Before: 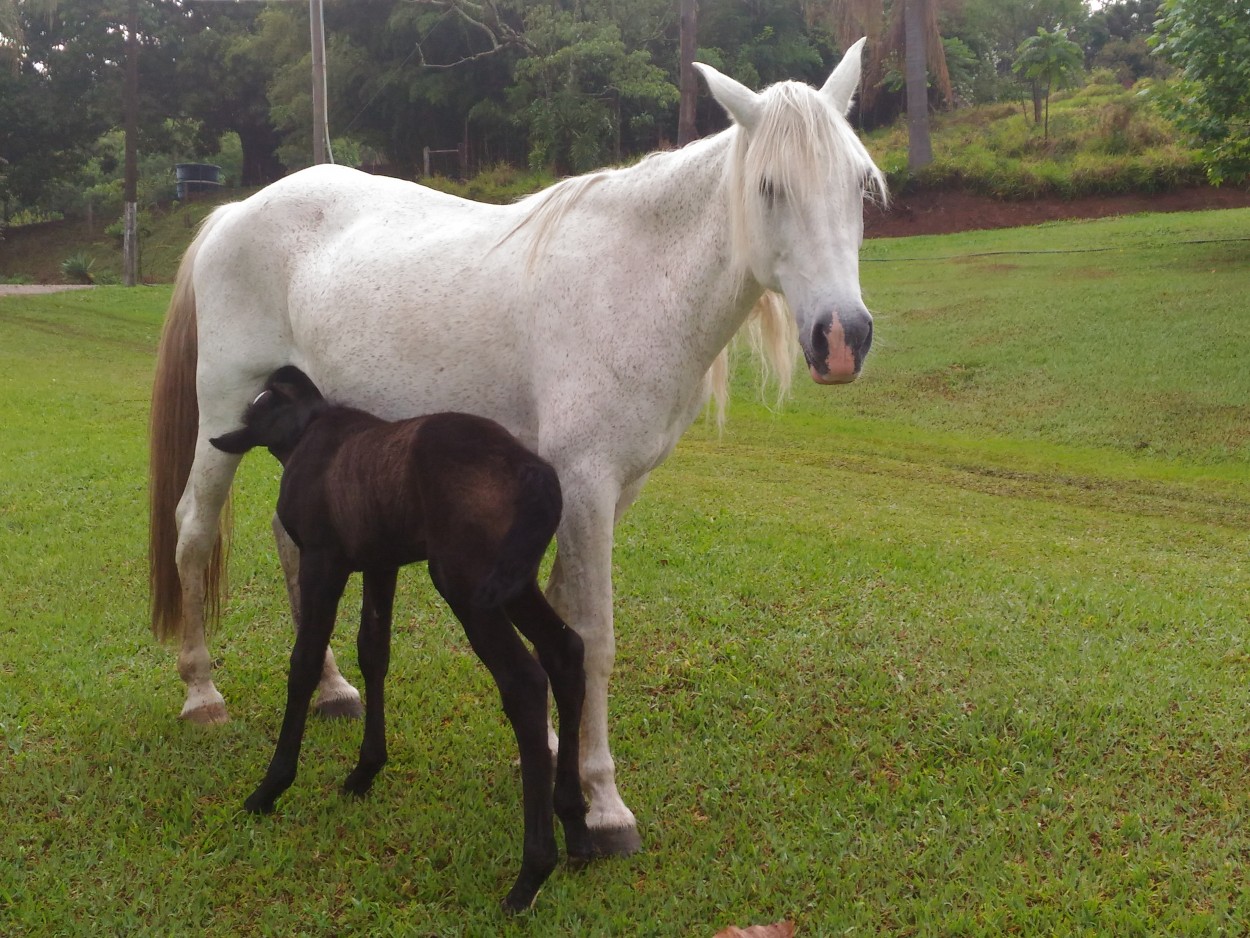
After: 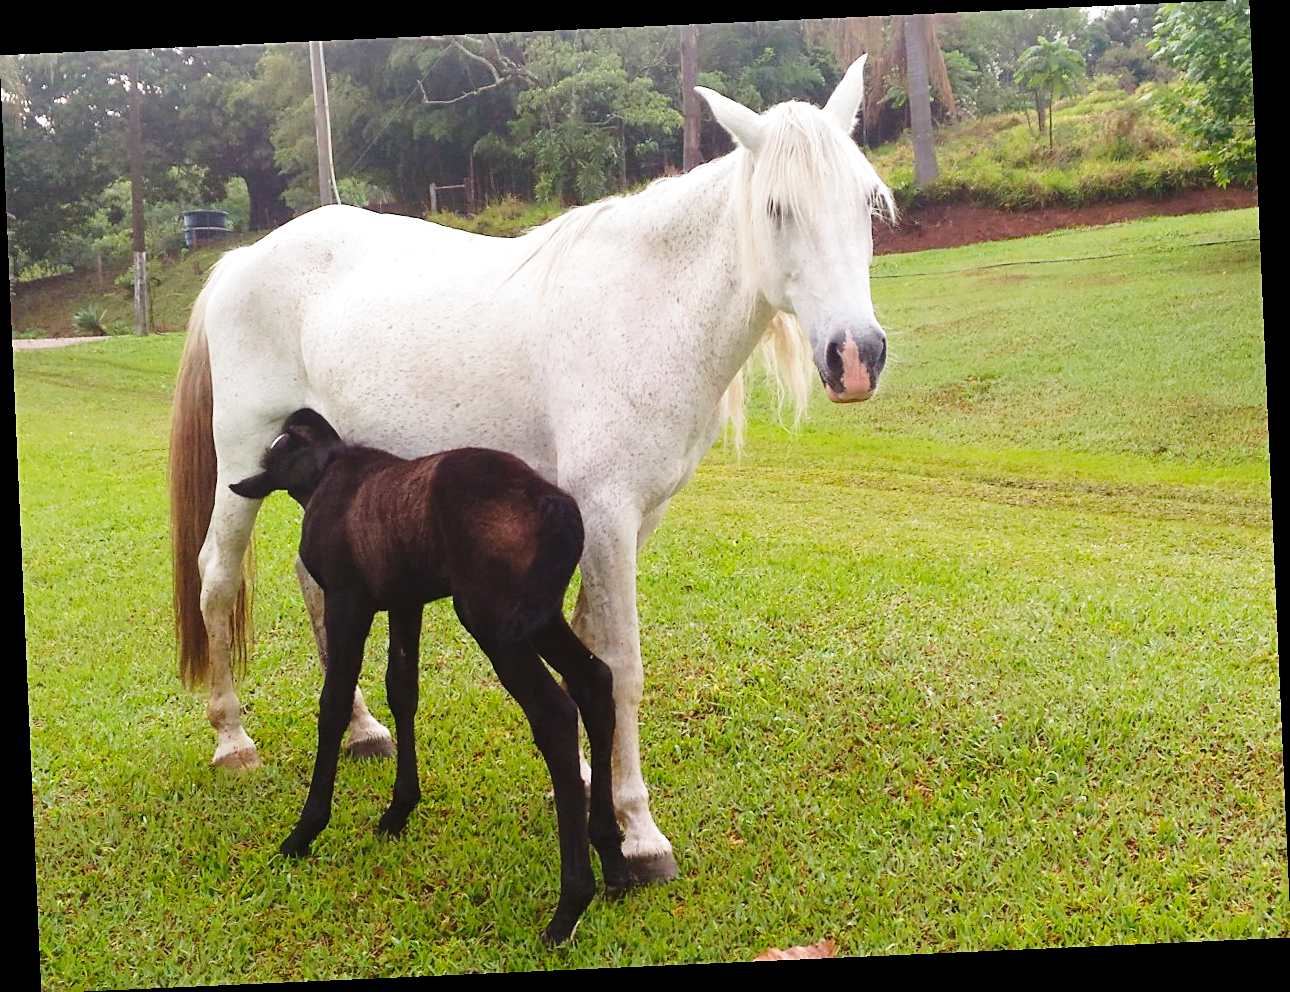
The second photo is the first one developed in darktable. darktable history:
exposure: exposure 0.2 EV, compensate highlight preservation false
rotate and perspective: rotation -2.56°, automatic cropping off
base curve: curves: ch0 [(0, 0) (0.028, 0.03) (0.121, 0.232) (0.46, 0.748) (0.859, 0.968) (1, 1)], preserve colors none
sharpen: on, module defaults
